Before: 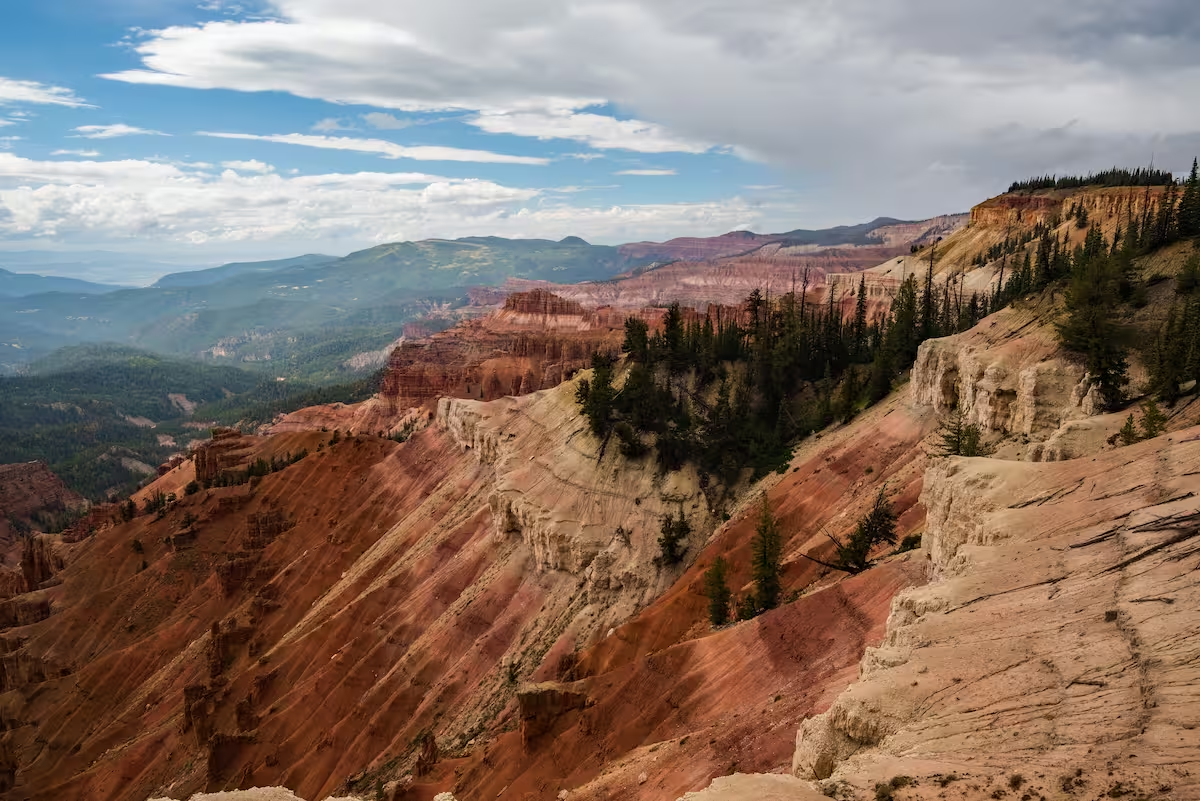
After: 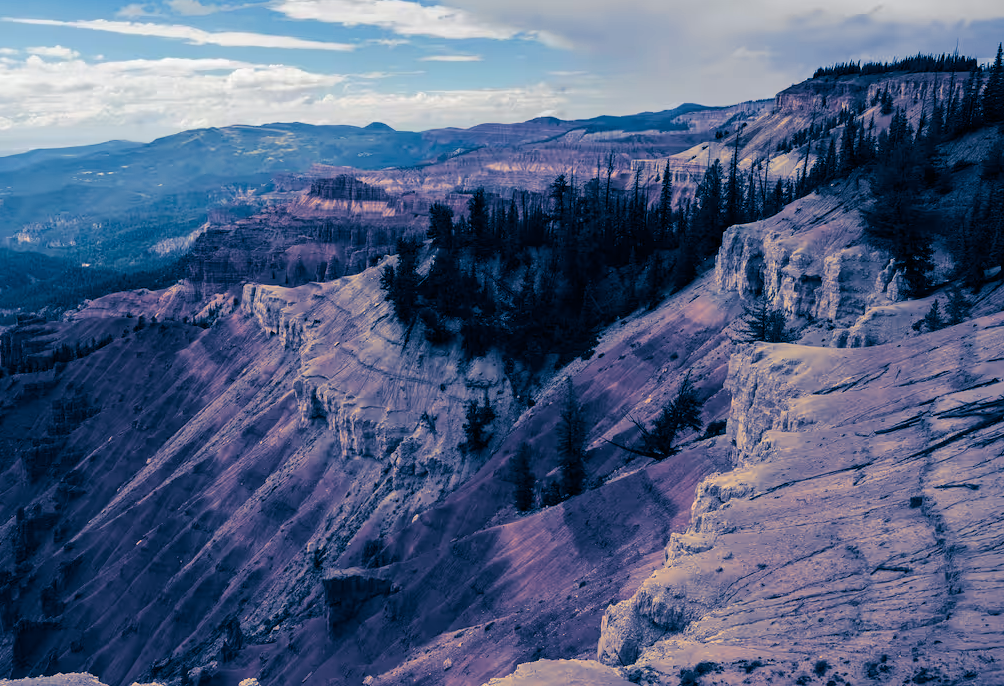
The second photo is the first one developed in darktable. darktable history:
crop: left 16.315%, top 14.246%
split-toning: shadows › hue 226.8°, shadows › saturation 1, highlights › saturation 0, balance -61.41
